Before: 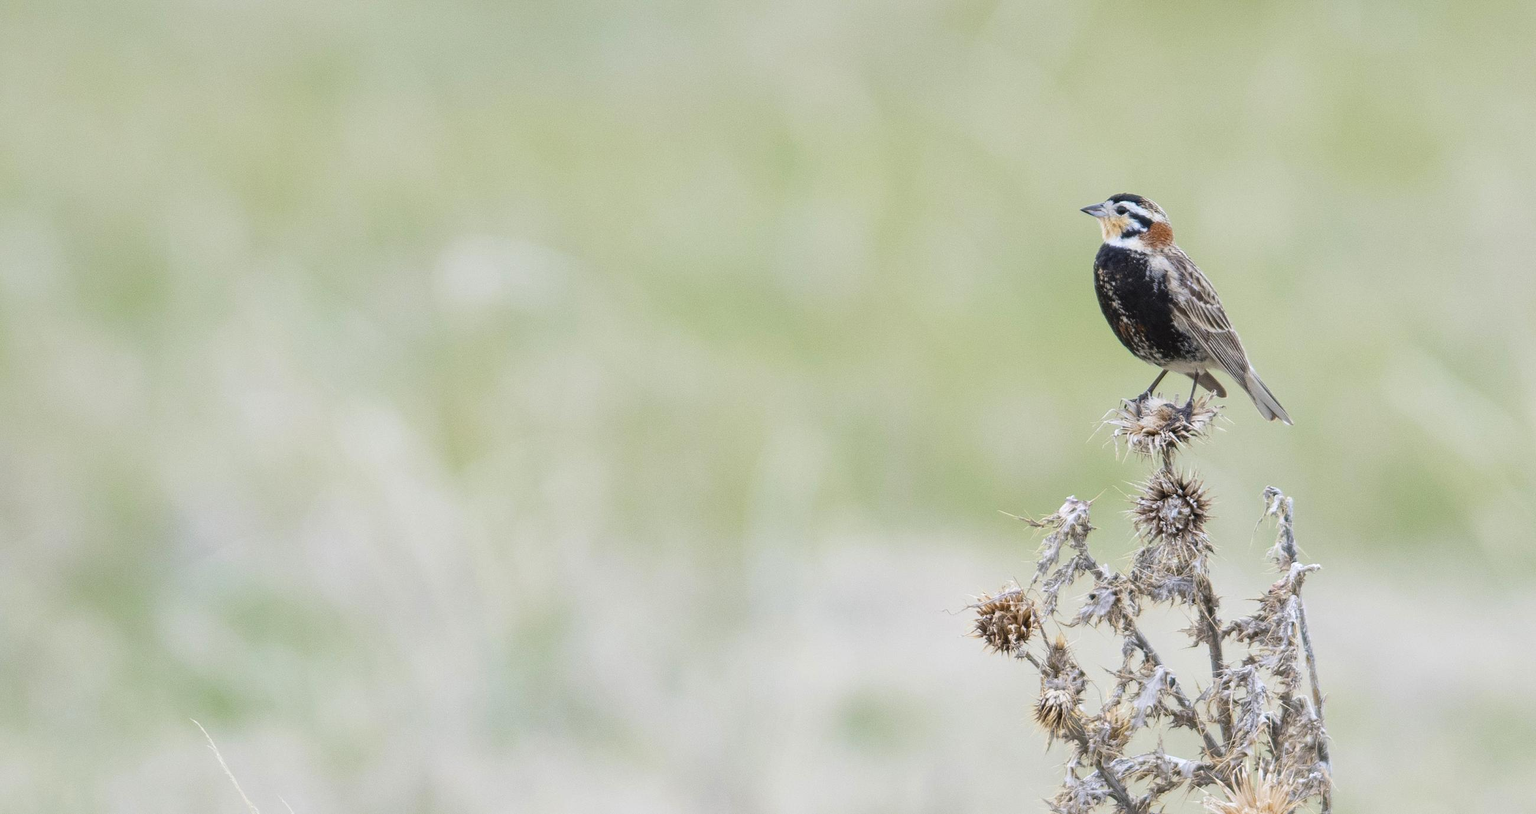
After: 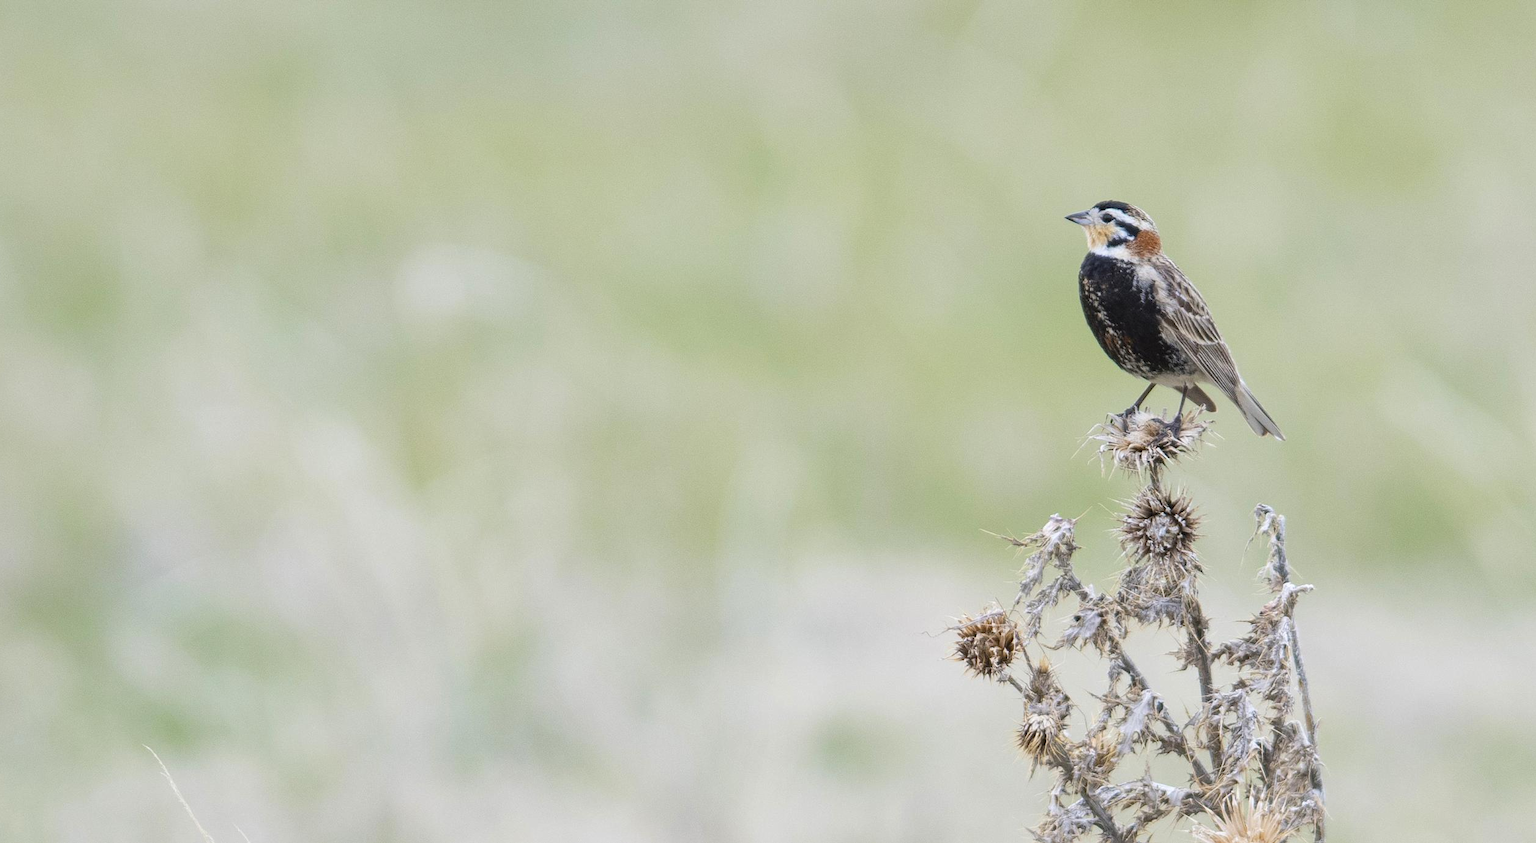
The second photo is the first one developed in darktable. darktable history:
crop and rotate: left 3.427%
tone equalizer: edges refinement/feathering 500, mask exposure compensation -1.57 EV, preserve details no
